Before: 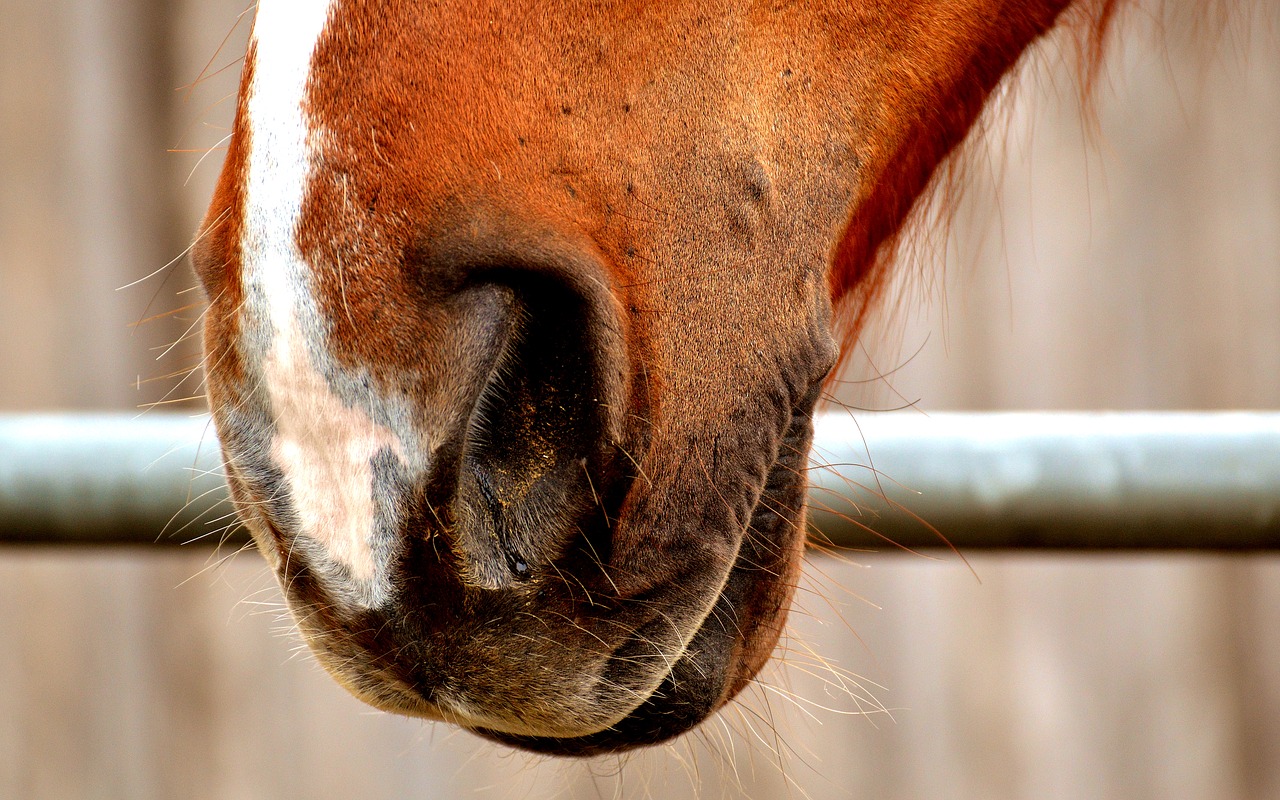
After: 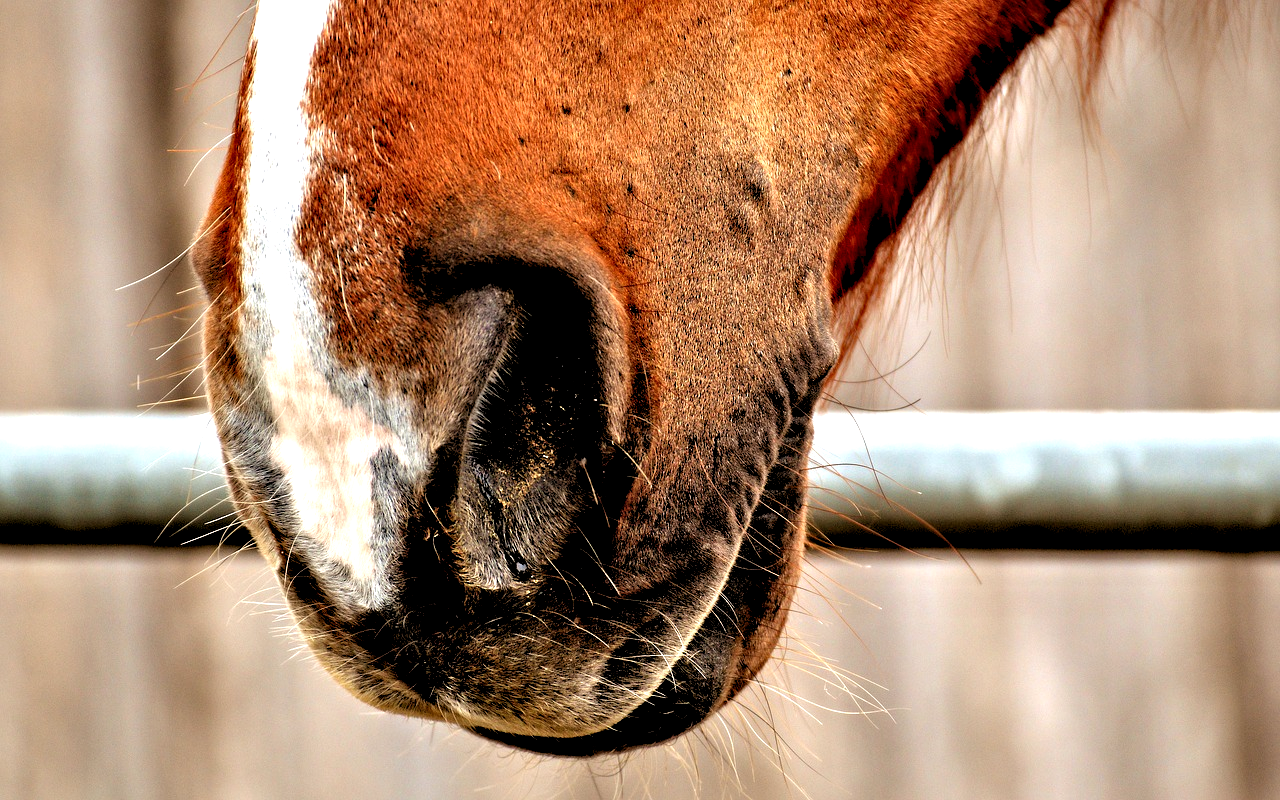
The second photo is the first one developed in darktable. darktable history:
rgb levels: levels [[0.01, 0.419, 0.839], [0, 0.5, 1], [0, 0.5, 1]]
contrast equalizer: y [[0.511, 0.558, 0.631, 0.632, 0.559, 0.512], [0.5 ×6], [0.5 ×6], [0 ×6], [0 ×6]]
